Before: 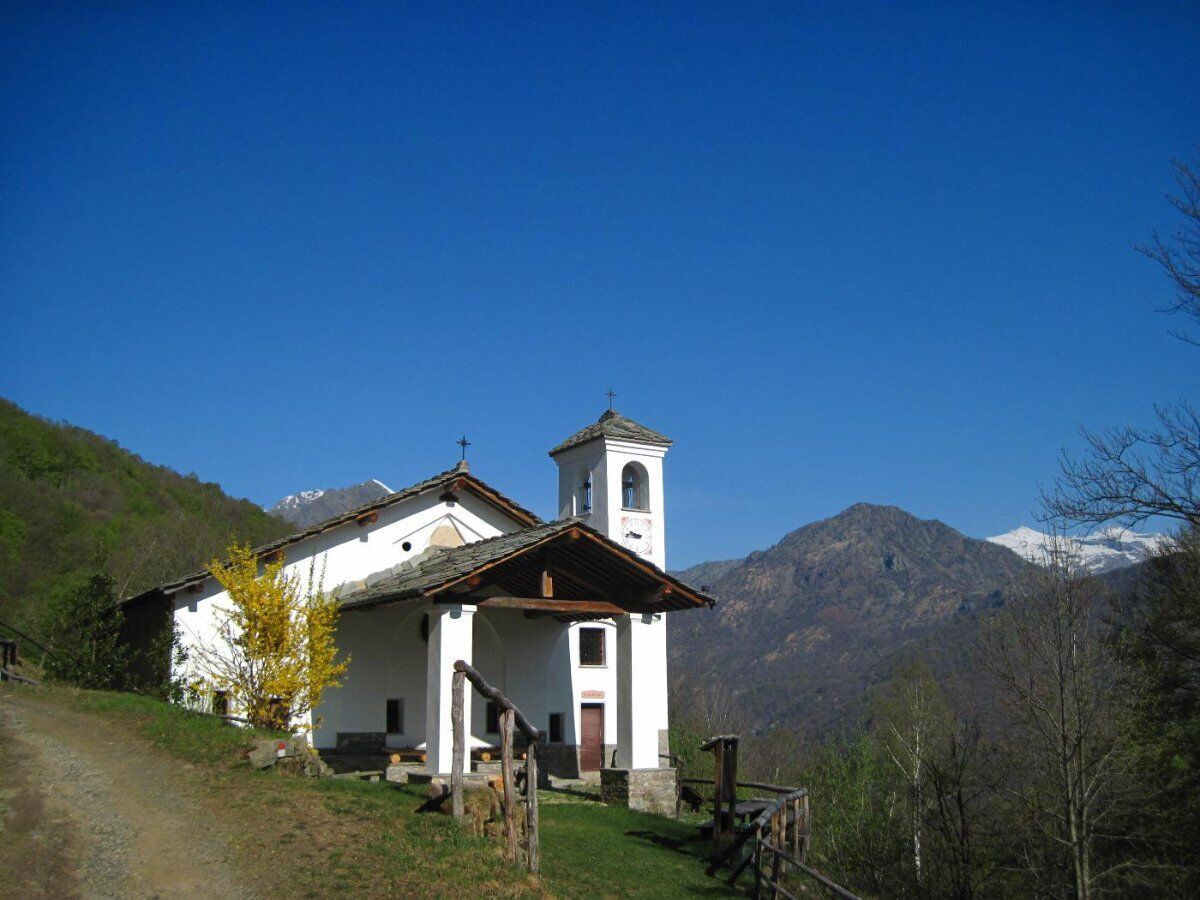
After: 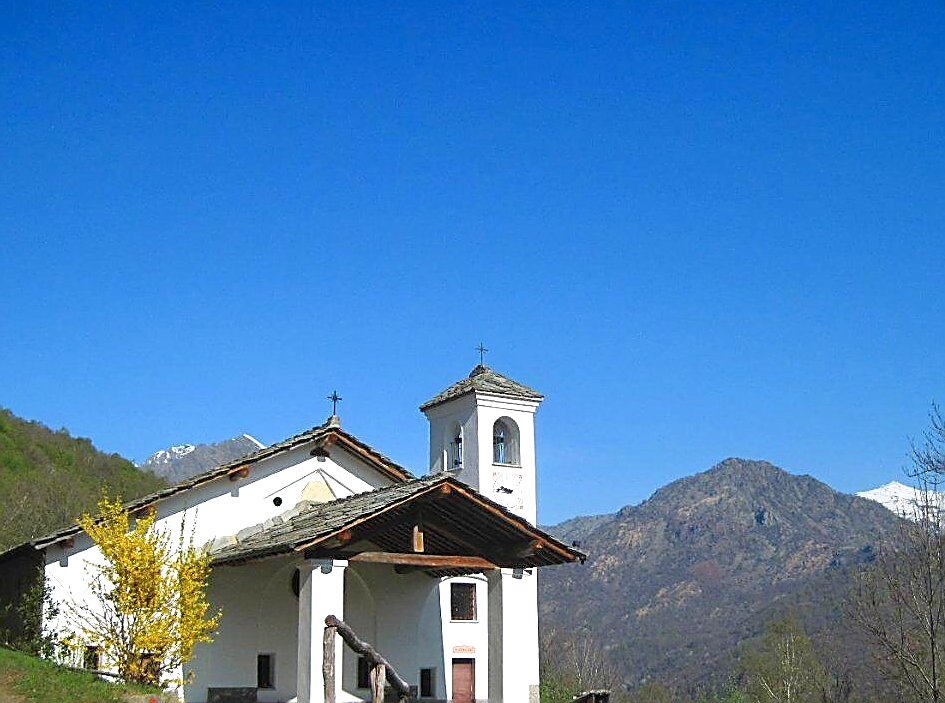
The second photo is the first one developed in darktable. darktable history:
crop and rotate: left 10.77%, top 5.1%, right 10.41%, bottom 16.76%
sharpen: radius 1.4, amount 1.25, threshold 0.7
levels: levels [0, 0.478, 1]
exposure: exposure 0.6 EV, compensate highlight preservation false
